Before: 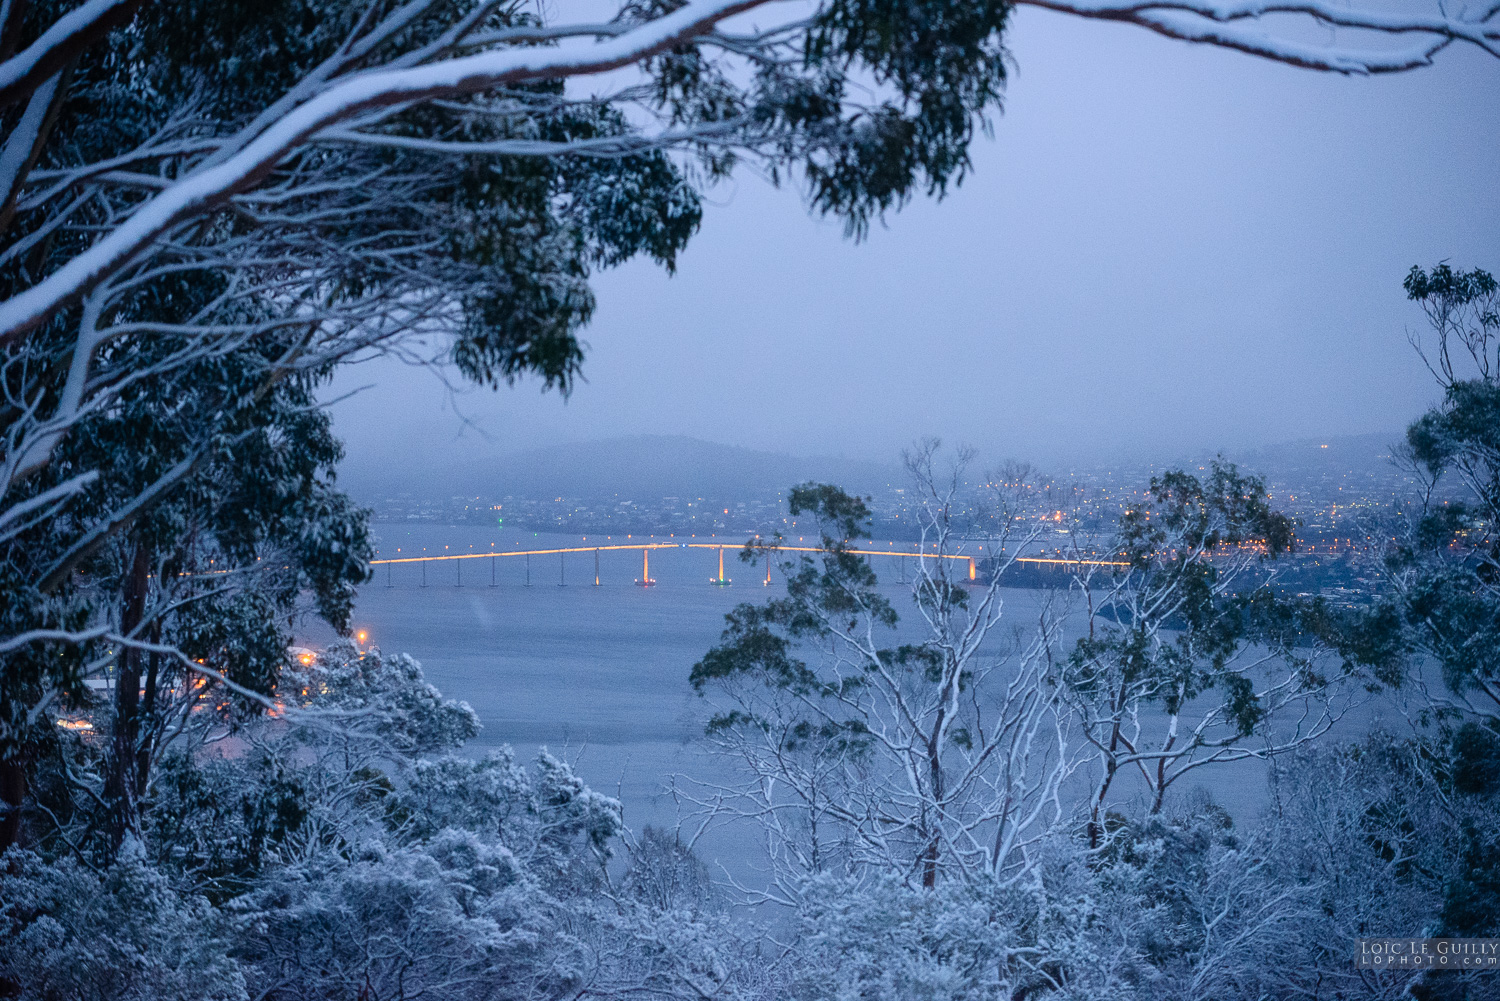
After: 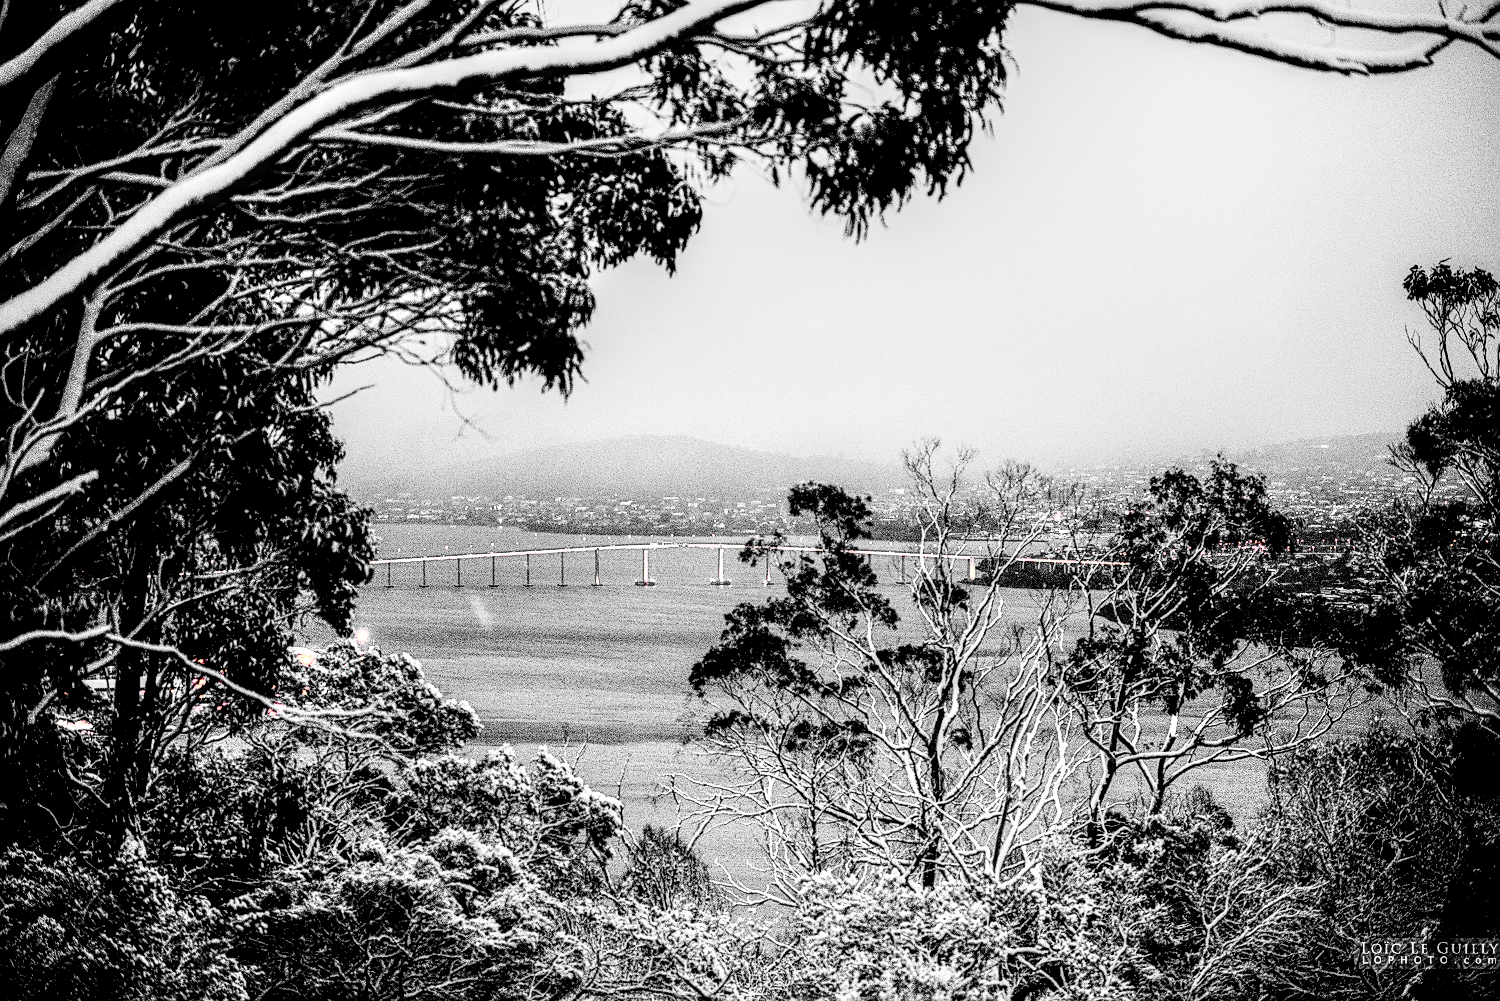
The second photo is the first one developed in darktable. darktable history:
local contrast: highlights 19%, detail 186%
contrast brightness saturation: brightness -0.52
rgb curve: curves: ch0 [(0, 0) (0.21, 0.15) (0.24, 0.21) (0.5, 0.75) (0.75, 0.96) (0.89, 0.99) (1, 1)]; ch1 [(0, 0.02) (0.21, 0.13) (0.25, 0.2) (0.5, 0.67) (0.75, 0.9) (0.89, 0.97) (1, 1)]; ch2 [(0, 0.02) (0.21, 0.13) (0.25, 0.2) (0.5, 0.67) (0.75, 0.9) (0.89, 0.97) (1, 1)], compensate middle gray true
color balance rgb: on, module defaults
sharpen: on, module defaults
color zones: curves: ch1 [(0, 0.831) (0.08, 0.771) (0.157, 0.268) (0.241, 0.207) (0.562, -0.005) (0.714, -0.013) (0.876, 0.01) (1, 0.831)]
base curve: curves: ch0 [(0, 0) (0.036, 0.025) (0.121, 0.166) (0.206, 0.329) (0.605, 0.79) (1, 1)], preserve colors none
exposure: exposure -0.064 EV, compensate highlight preservation false
